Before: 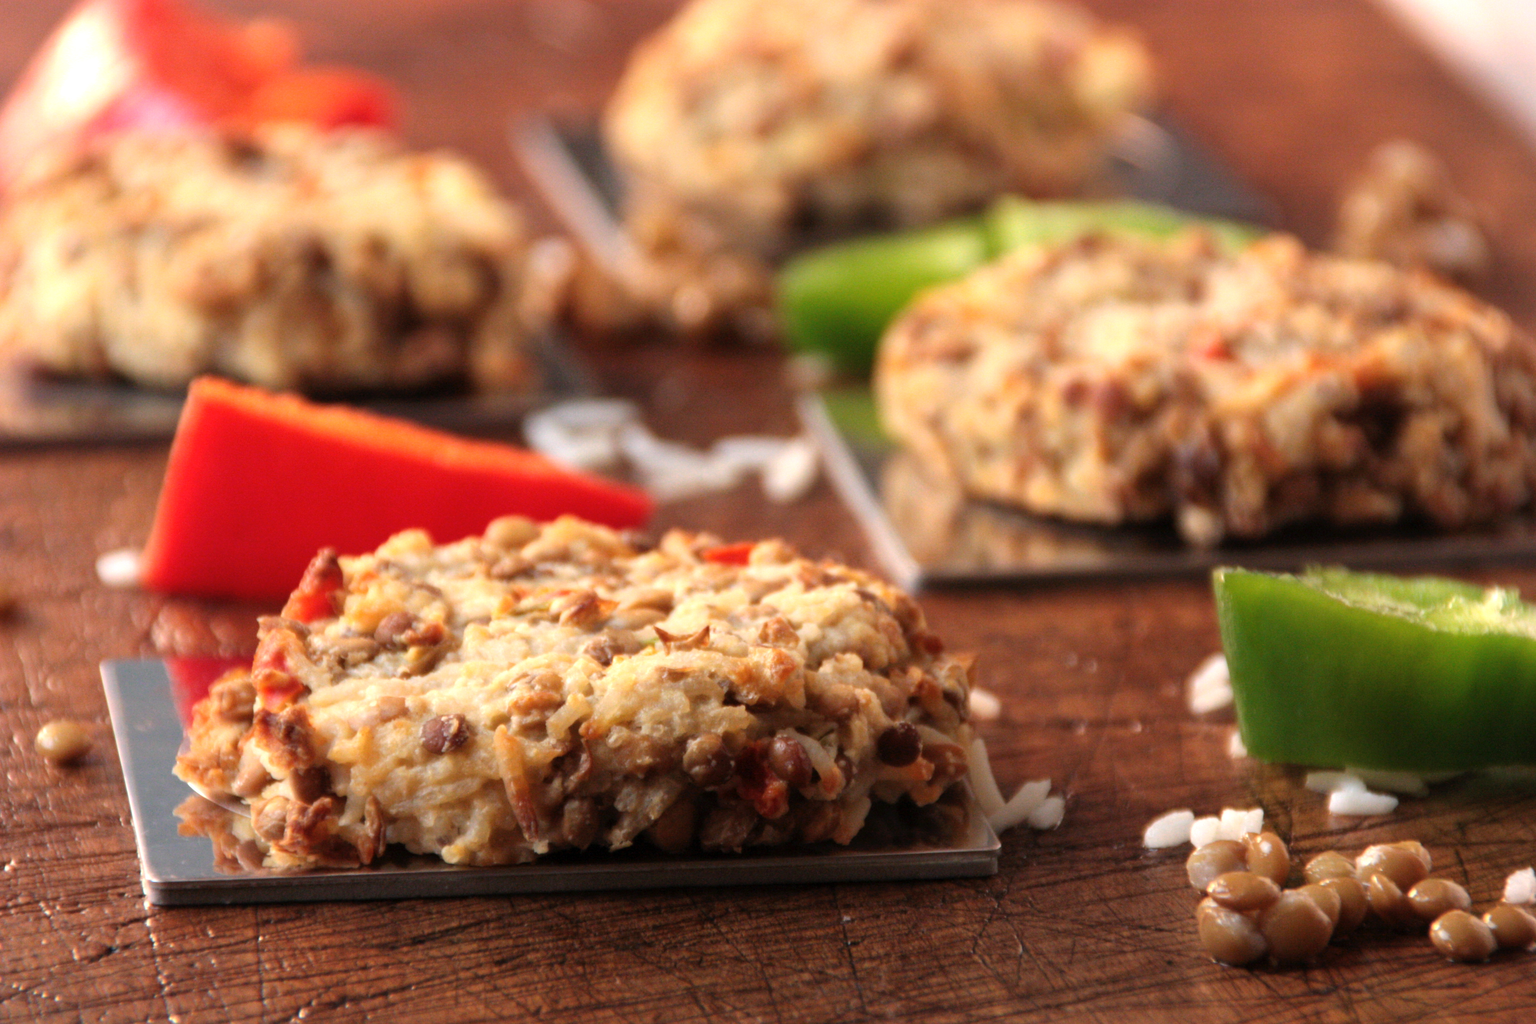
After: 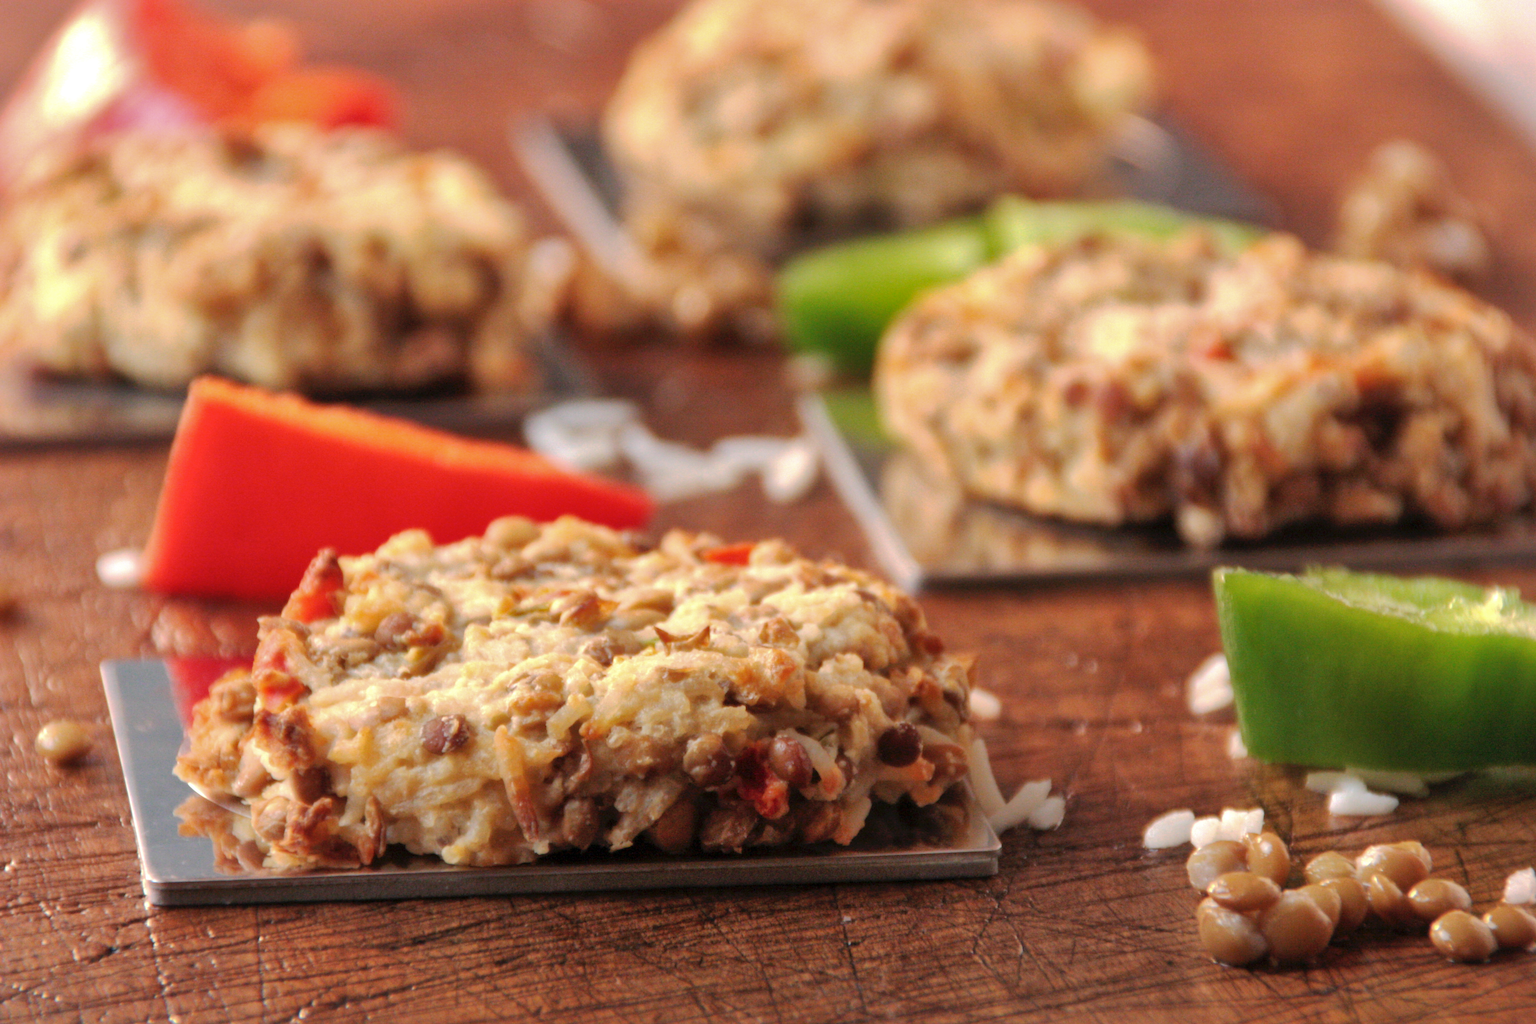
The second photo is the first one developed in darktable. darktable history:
base curve: curves: ch0 [(0, 0) (0.262, 0.32) (0.722, 0.705) (1, 1)], preserve colors none
shadows and highlights: on, module defaults
